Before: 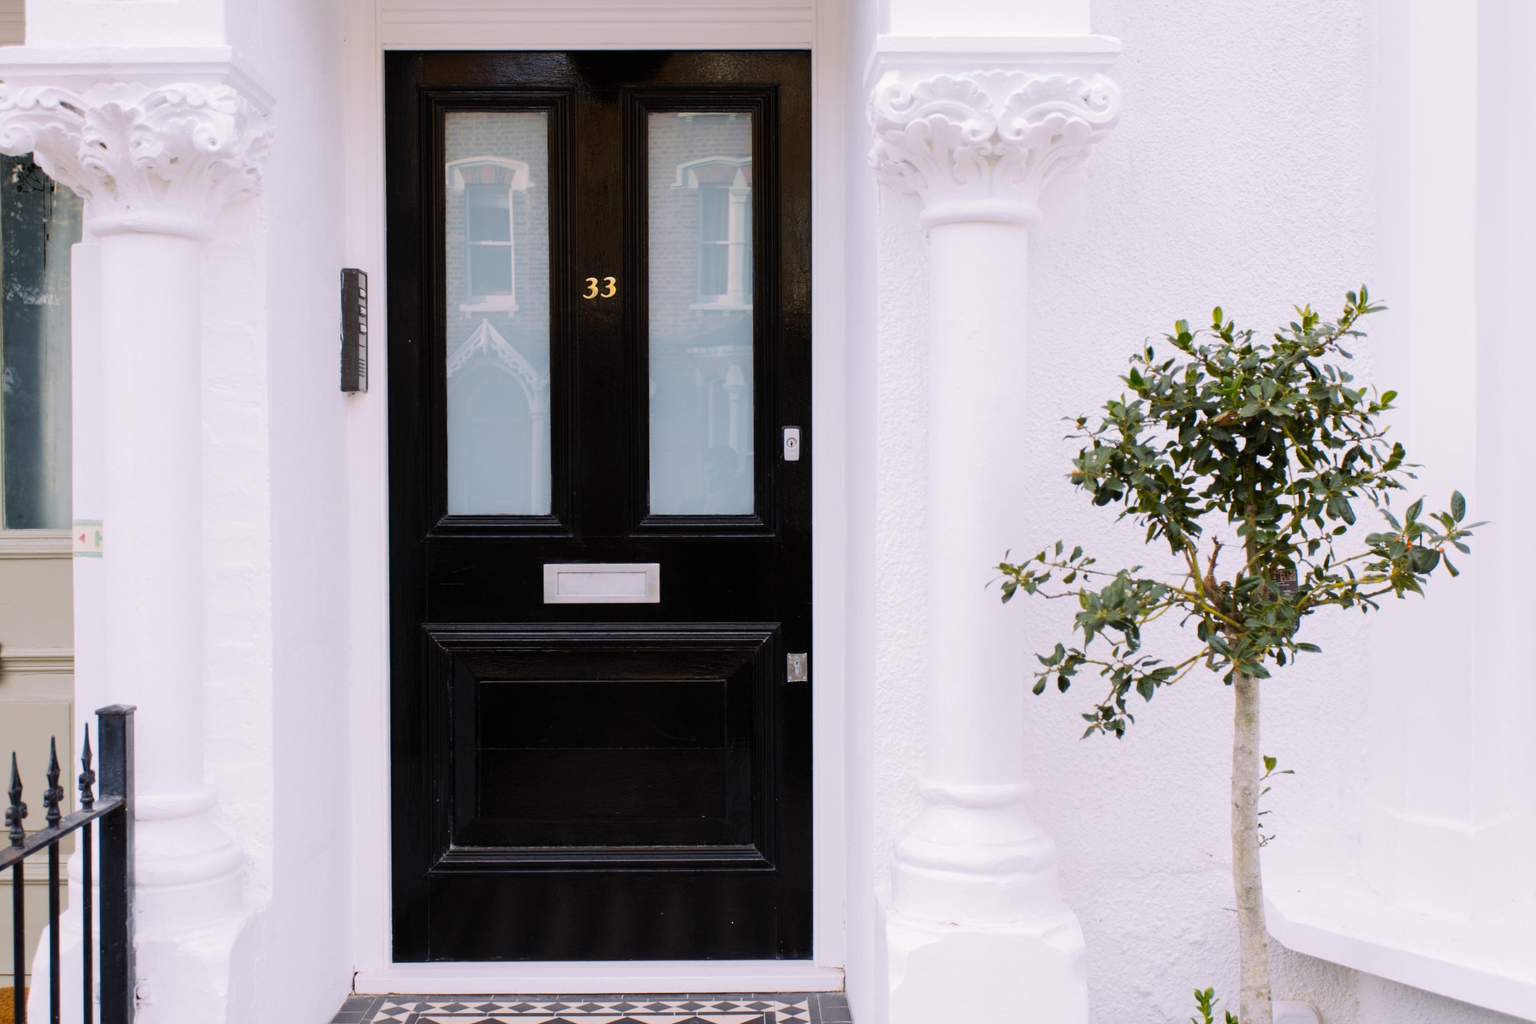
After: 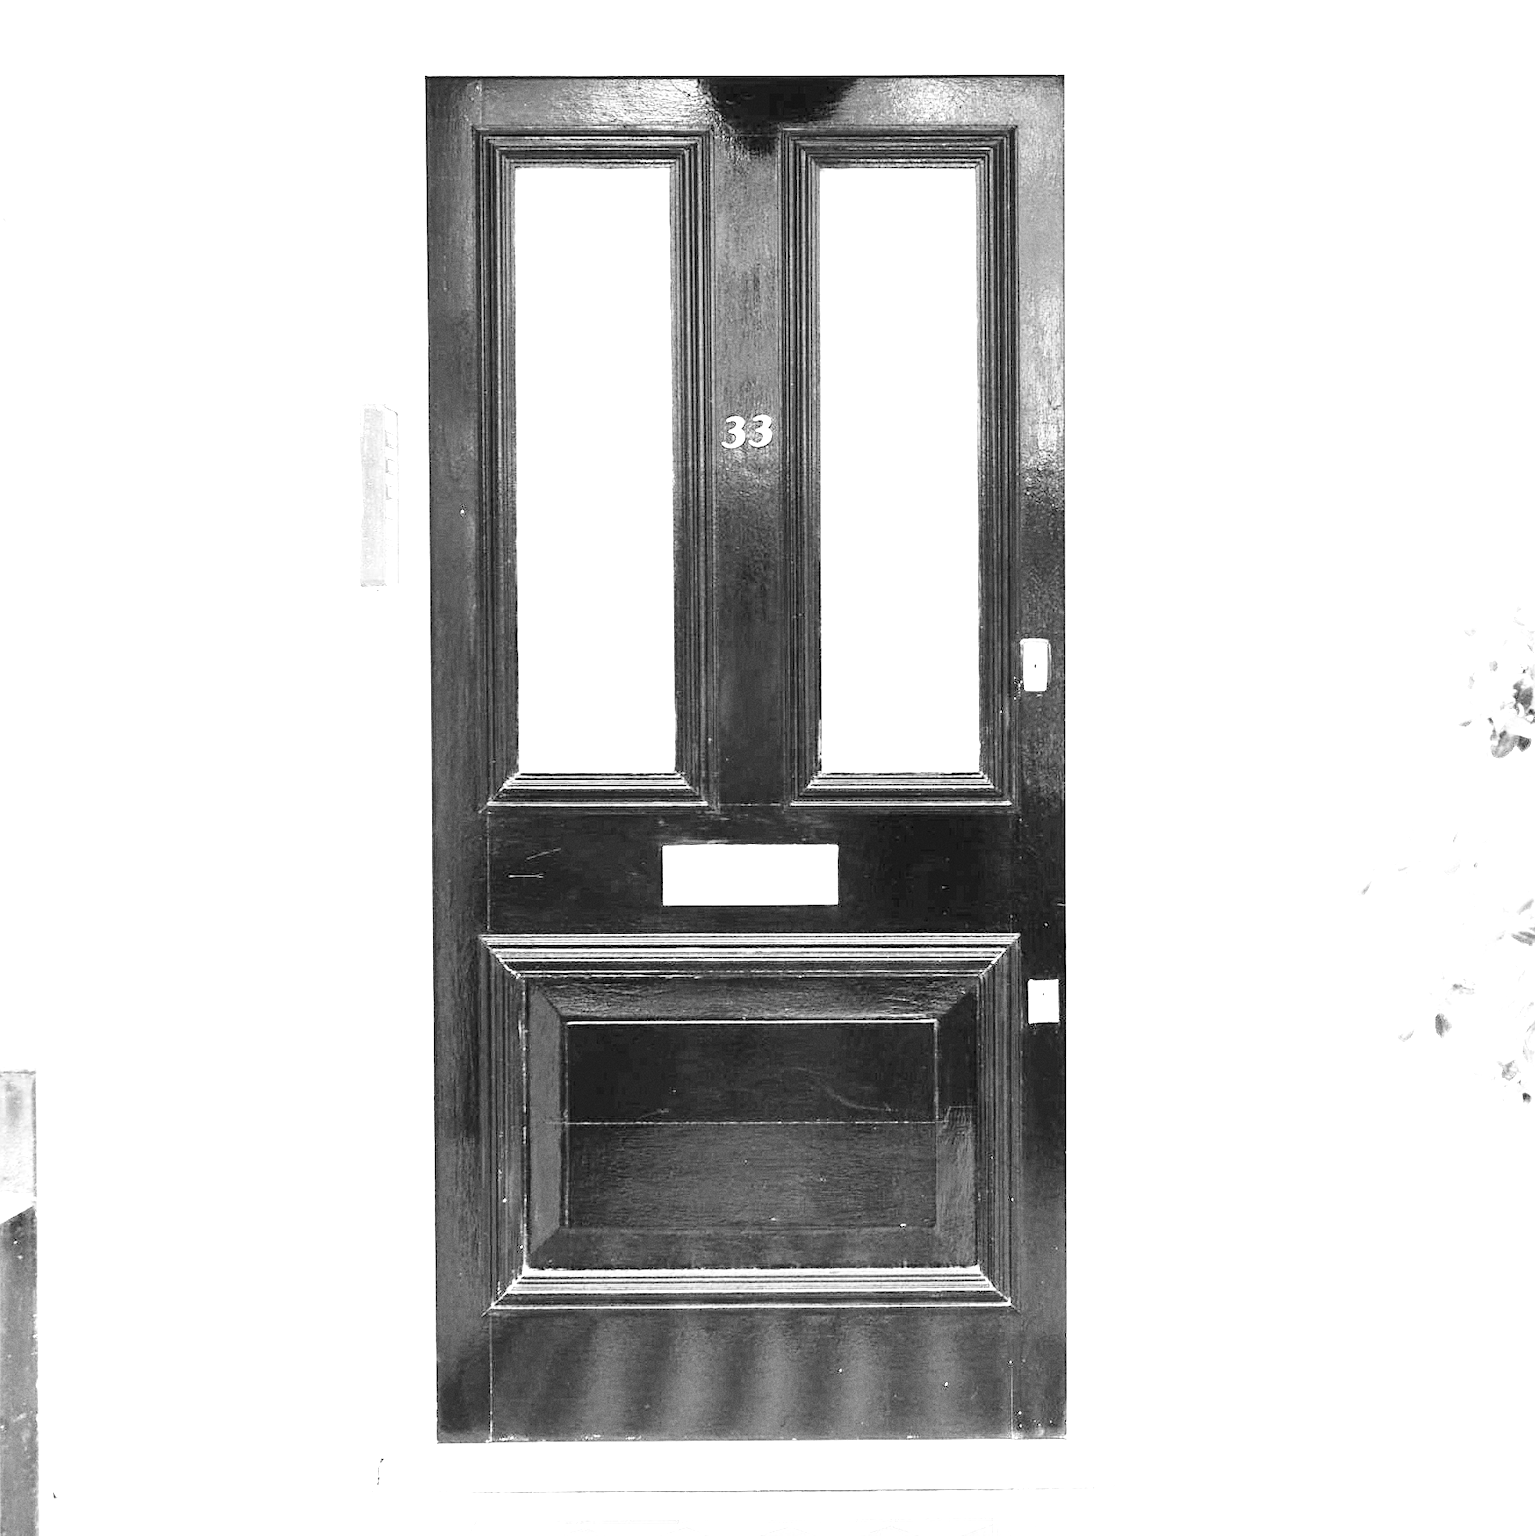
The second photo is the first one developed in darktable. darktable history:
sharpen: radius 1.559, amount 0.373, threshold 1.271
crop and rotate: left 6.617%, right 26.717%
base curve: curves: ch0 [(0, 0) (0.036, 0.037) (0.121, 0.228) (0.46, 0.76) (0.859, 0.983) (1, 1)], preserve colors none
monochrome: size 1
exposure: black level correction 0, exposure 4 EV, compensate exposure bias true, compensate highlight preservation false
grain: coarseness 0.09 ISO
